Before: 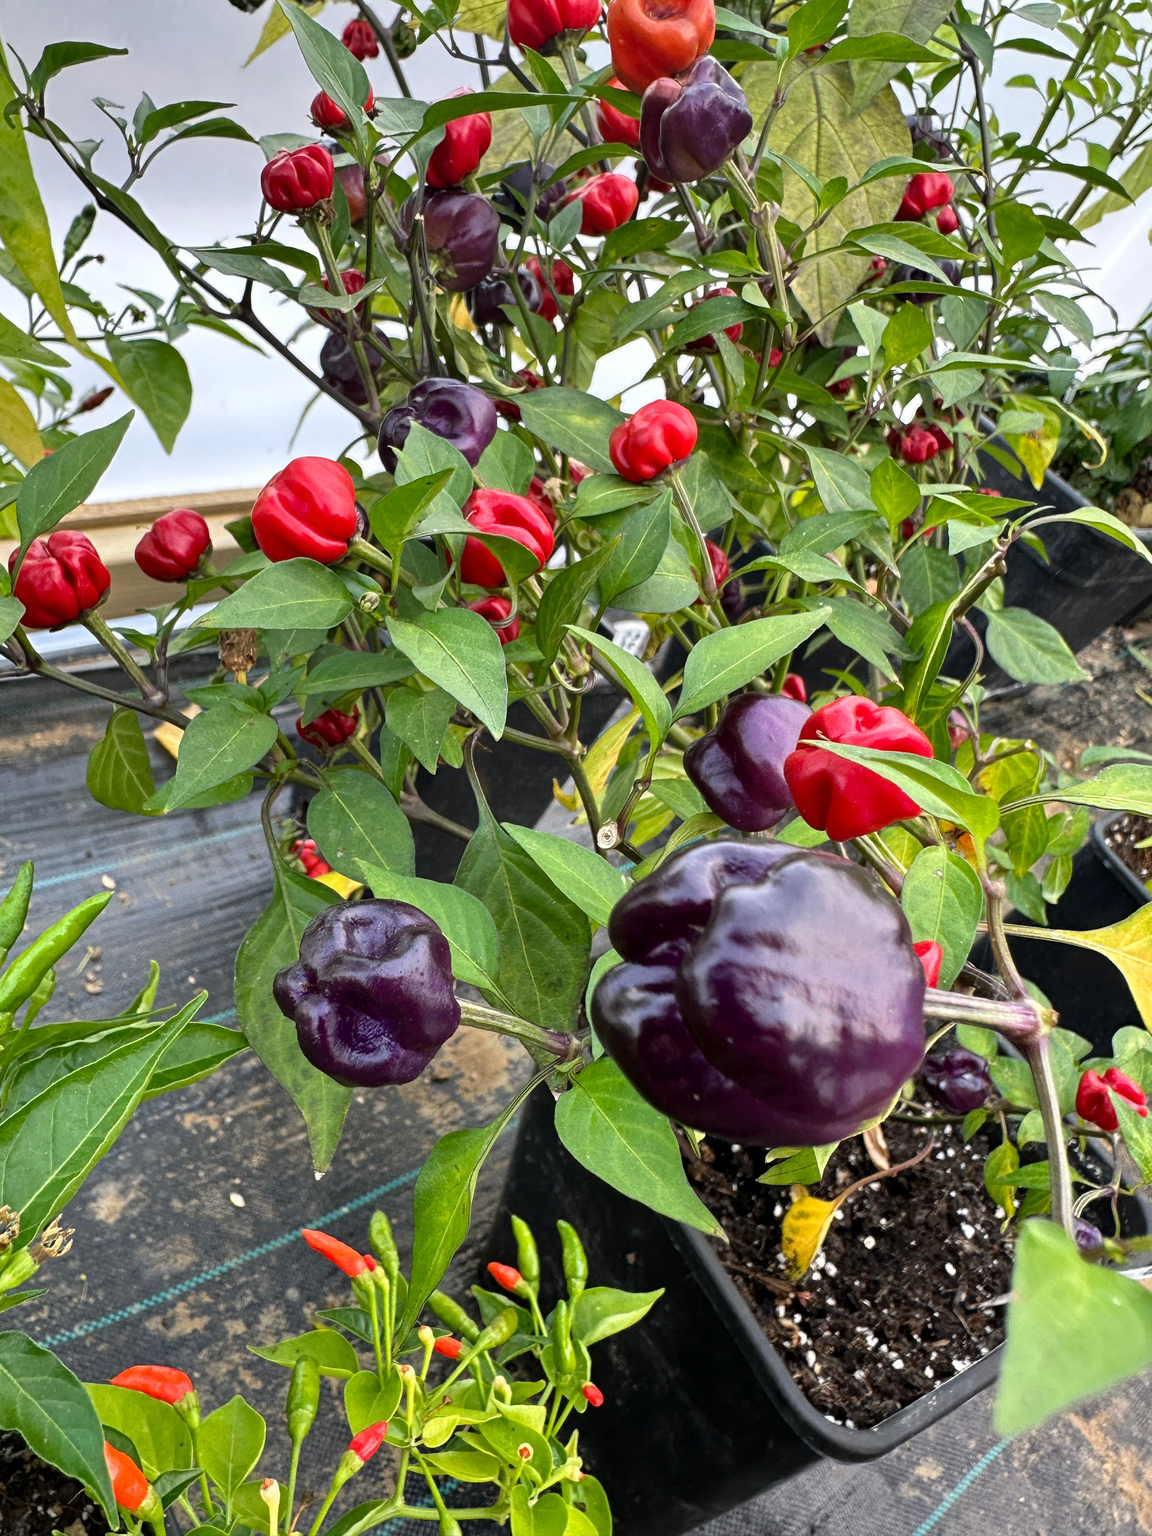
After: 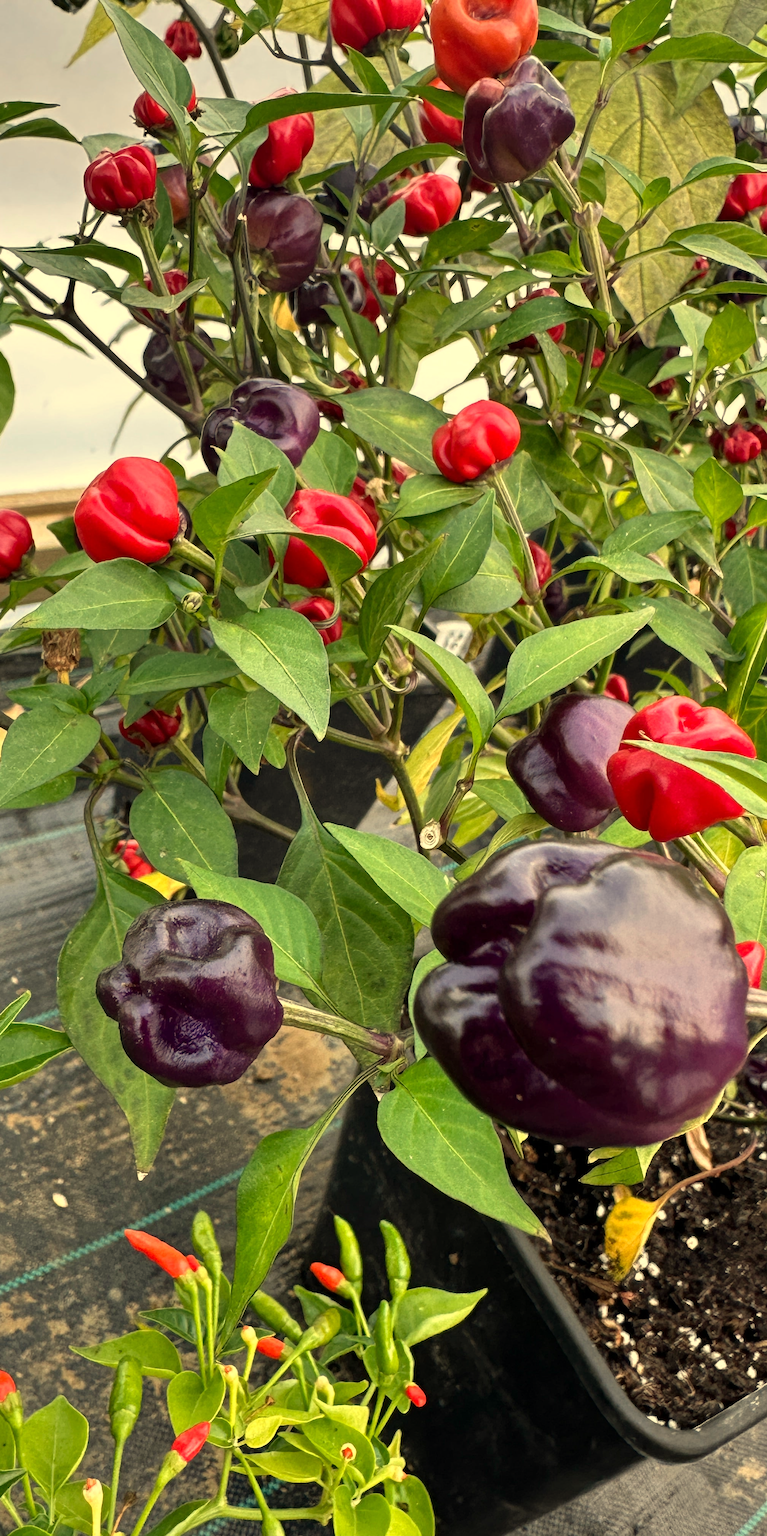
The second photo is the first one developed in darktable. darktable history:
crop: left 15.419%, right 17.914%
rotate and perspective: crop left 0, crop top 0
white balance: red 1.08, blue 0.791
